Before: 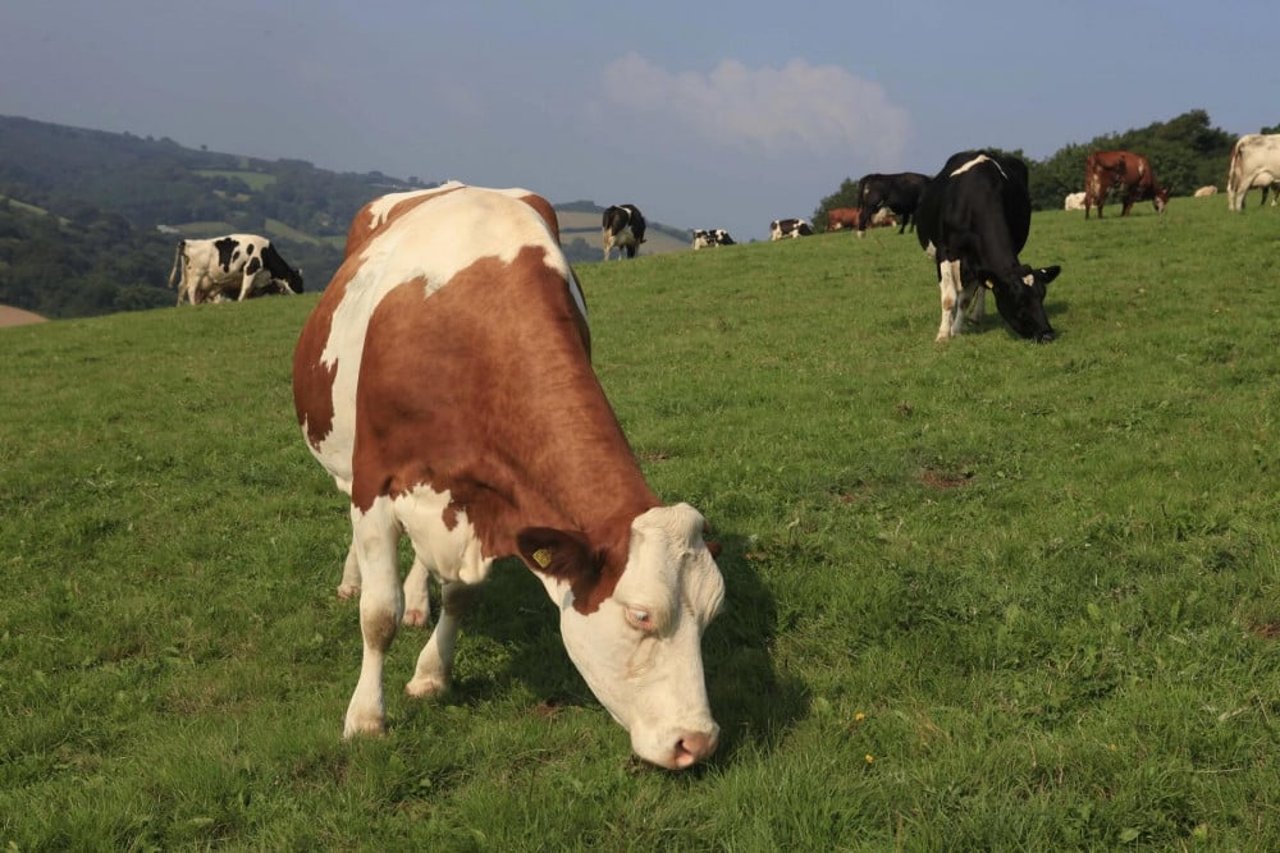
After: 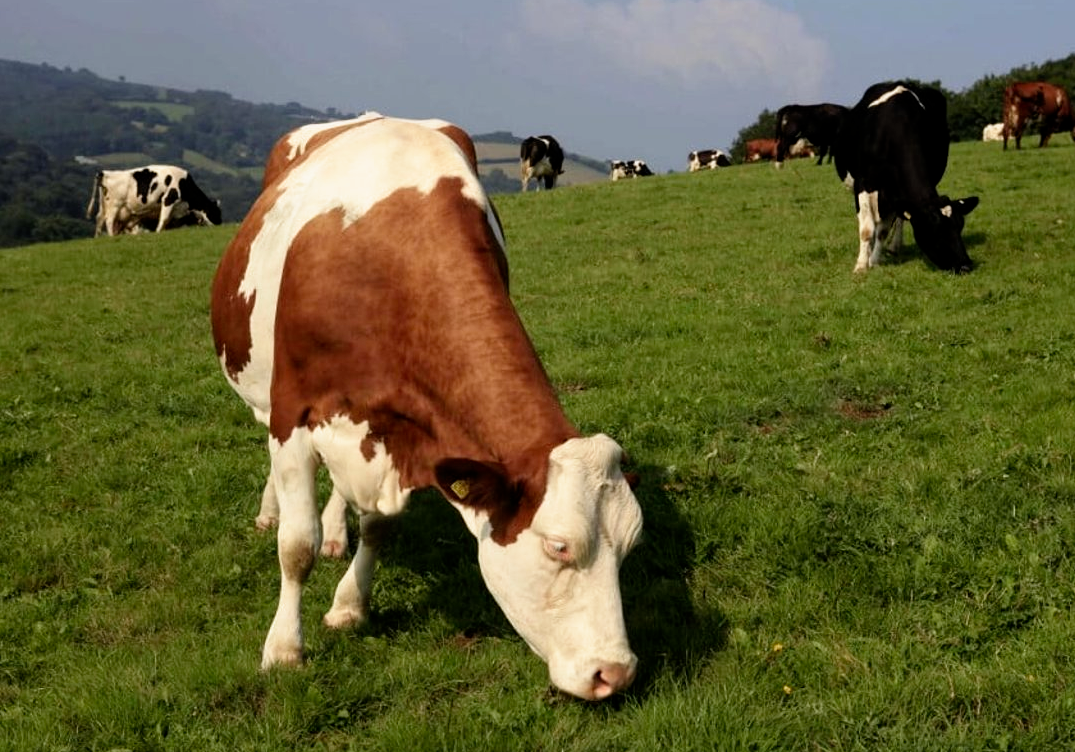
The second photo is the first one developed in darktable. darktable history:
filmic rgb: black relative exposure -8.7 EV, white relative exposure 2.7 EV, threshold 3 EV, target black luminance 0%, hardness 6.25, latitude 75%, contrast 1.325, highlights saturation mix -5%, preserve chrominance no, color science v5 (2021), iterations of high-quality reconstruction 0, enable highlight reconstruction true
crop: left 6.446%, top 8.188%, right 9.538%, bottom 3.548%
